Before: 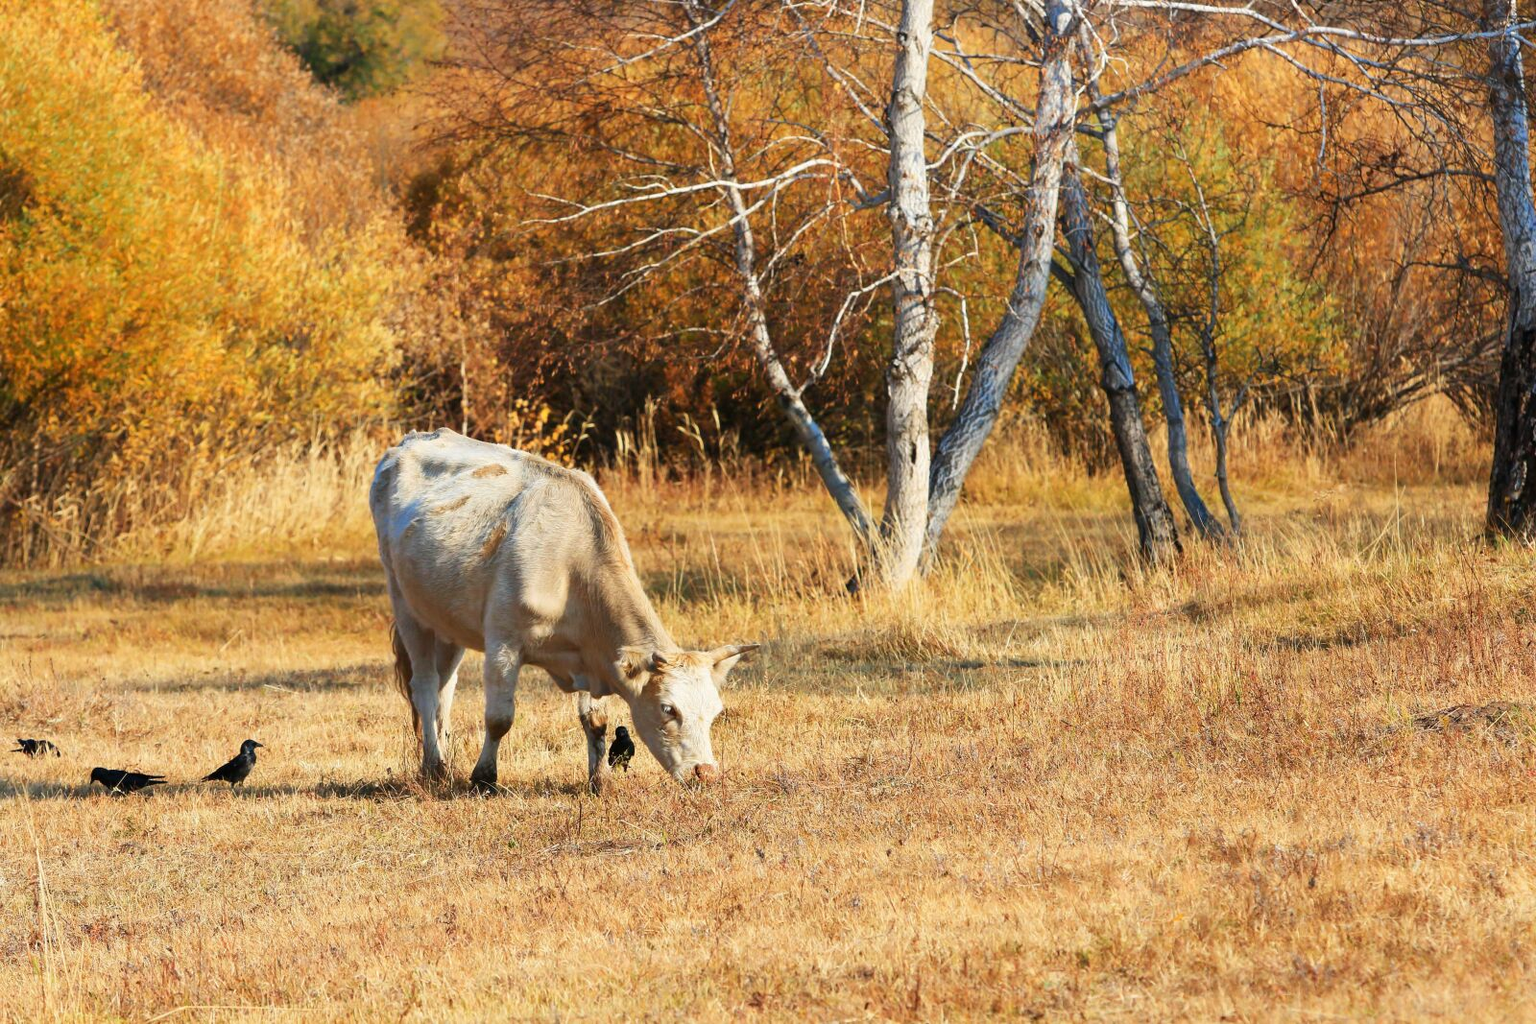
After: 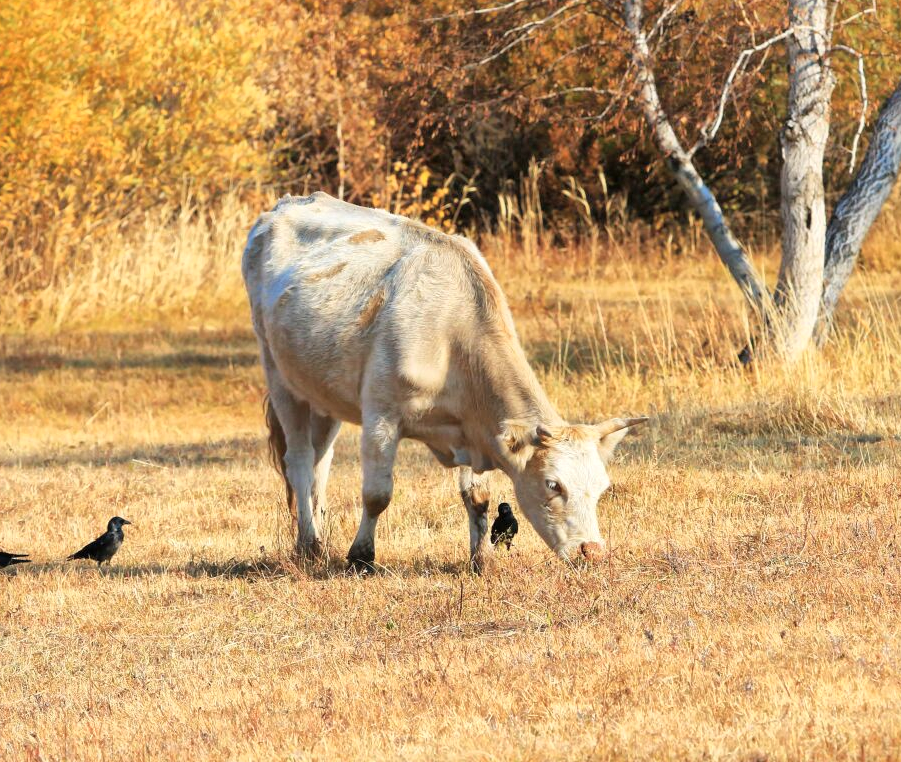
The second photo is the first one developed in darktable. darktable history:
global tonemap: drago (1, 100), detail 1
crop: left 8.966%, top 23.852%, right 34.699%, bottom 4.703%
